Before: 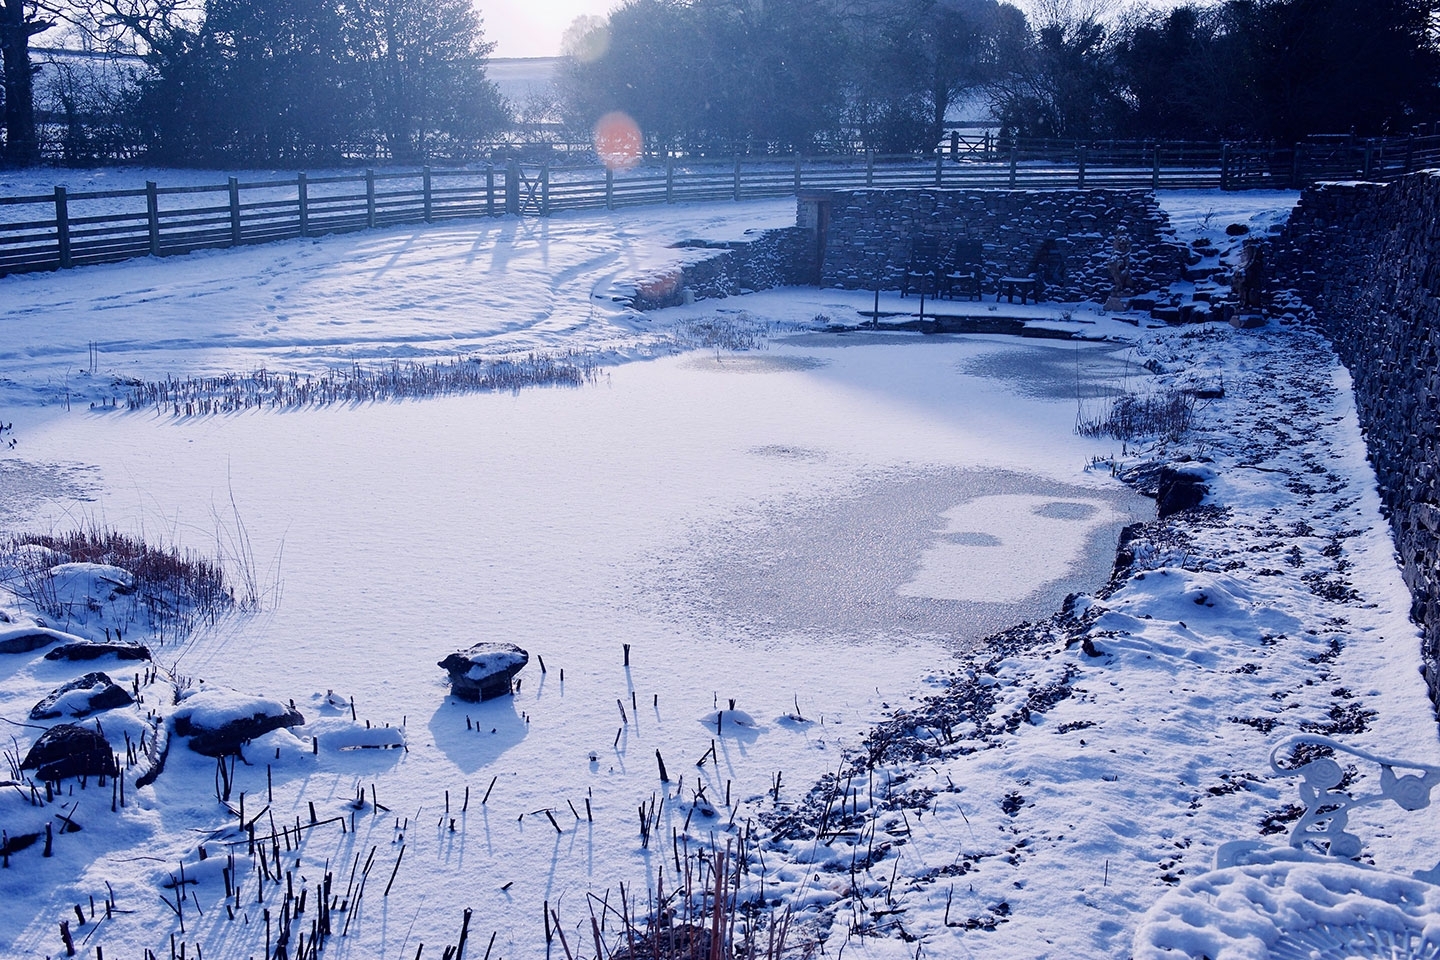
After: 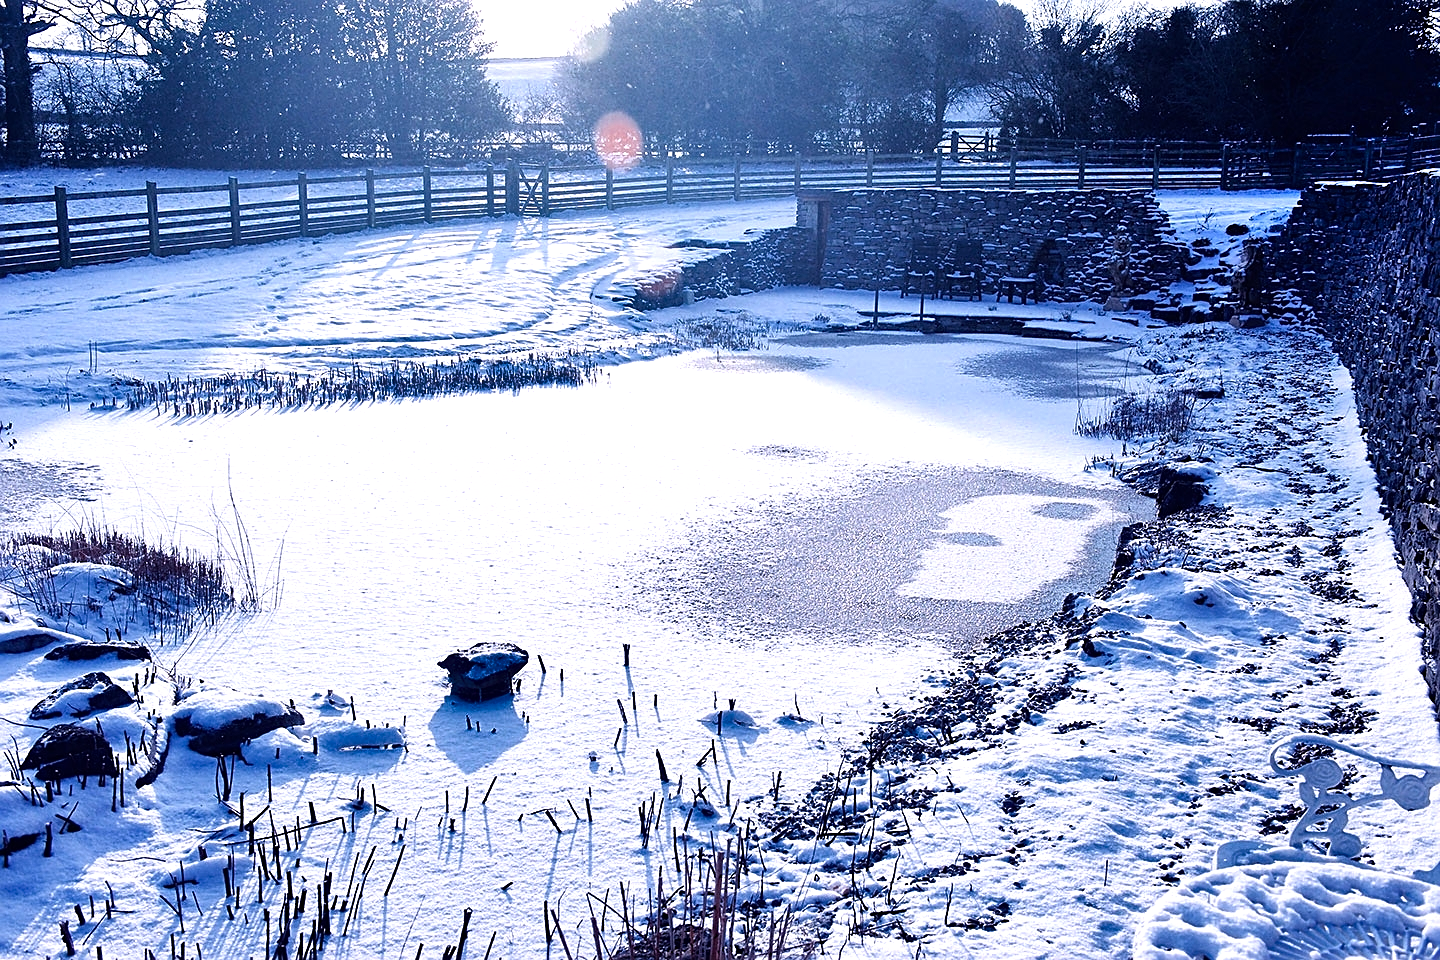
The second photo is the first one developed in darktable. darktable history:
shadows and highlights: highlights color adjustment 49.04%, soften with gaussian
tone equalizer: -8 EV -0.778 EV, -7 EV -0.715 EV, -6 EV -0.639 EV, -5 EV -0.395 EV, -3 EV 0.39 EV, -2 EV 0.6 EV, -1 EV 0.684 EV, +0 EV 0.762 EV
sharpen: on, module defaults
